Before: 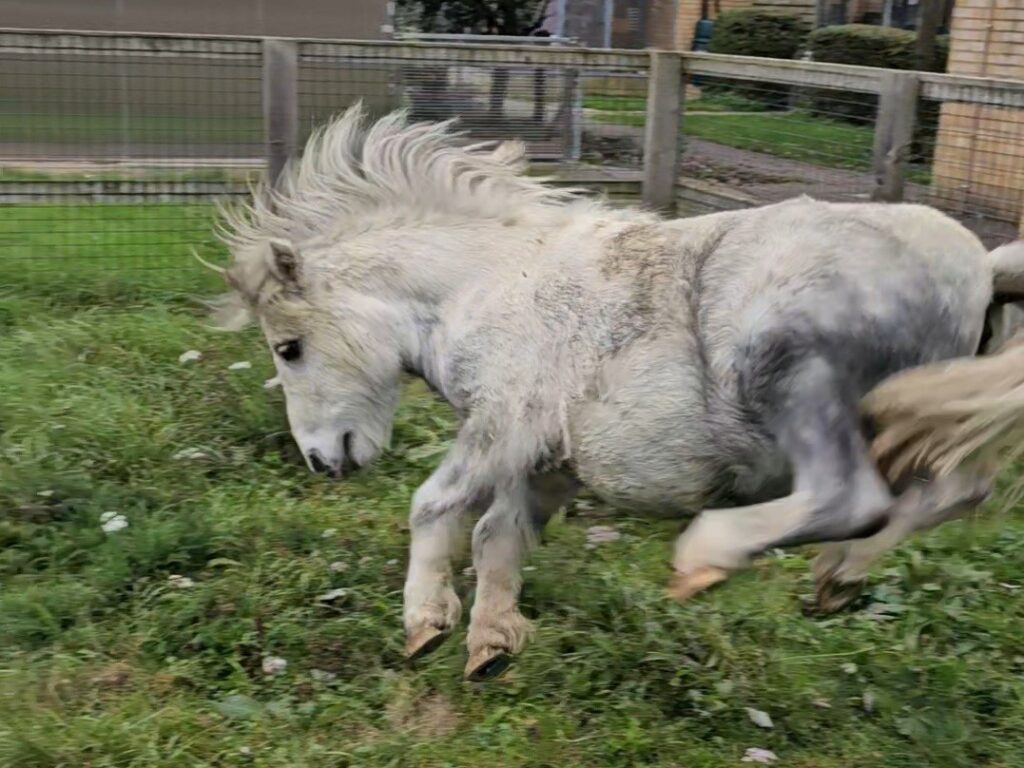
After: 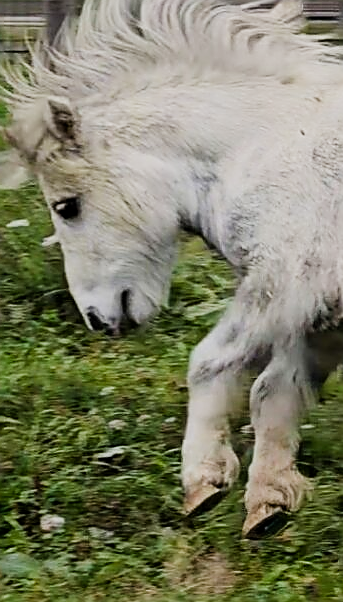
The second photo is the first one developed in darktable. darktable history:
color balance rgb: perceptual saturation grading › global saturation -1%
sharpen: radius 1.4, amount 1.25, threshold 0.7
sigmoid: contrast 1.54, target black 0
crop and rotate: left 21.77%, top 18.528%, right 44.676%, bottom 2.997%
